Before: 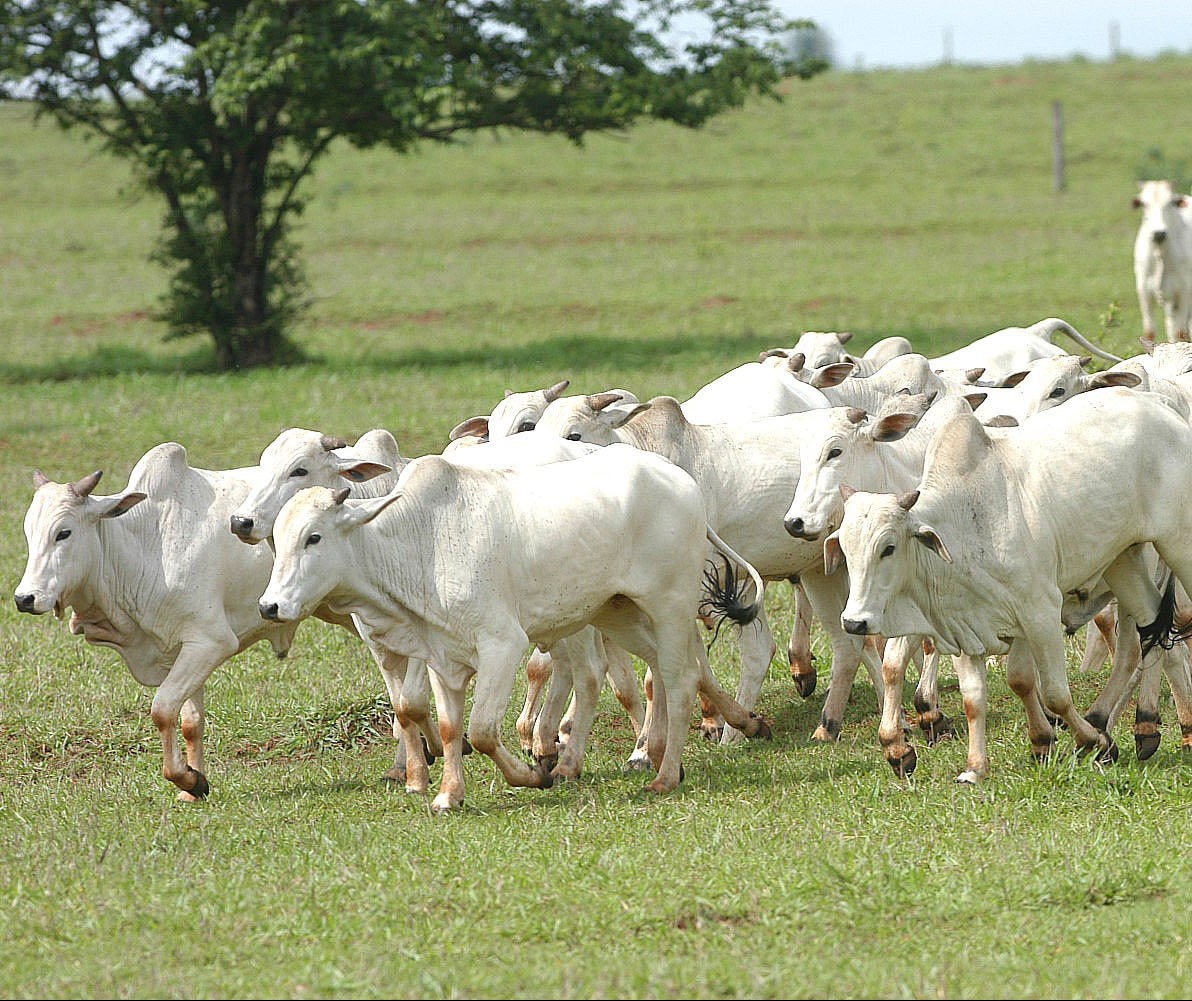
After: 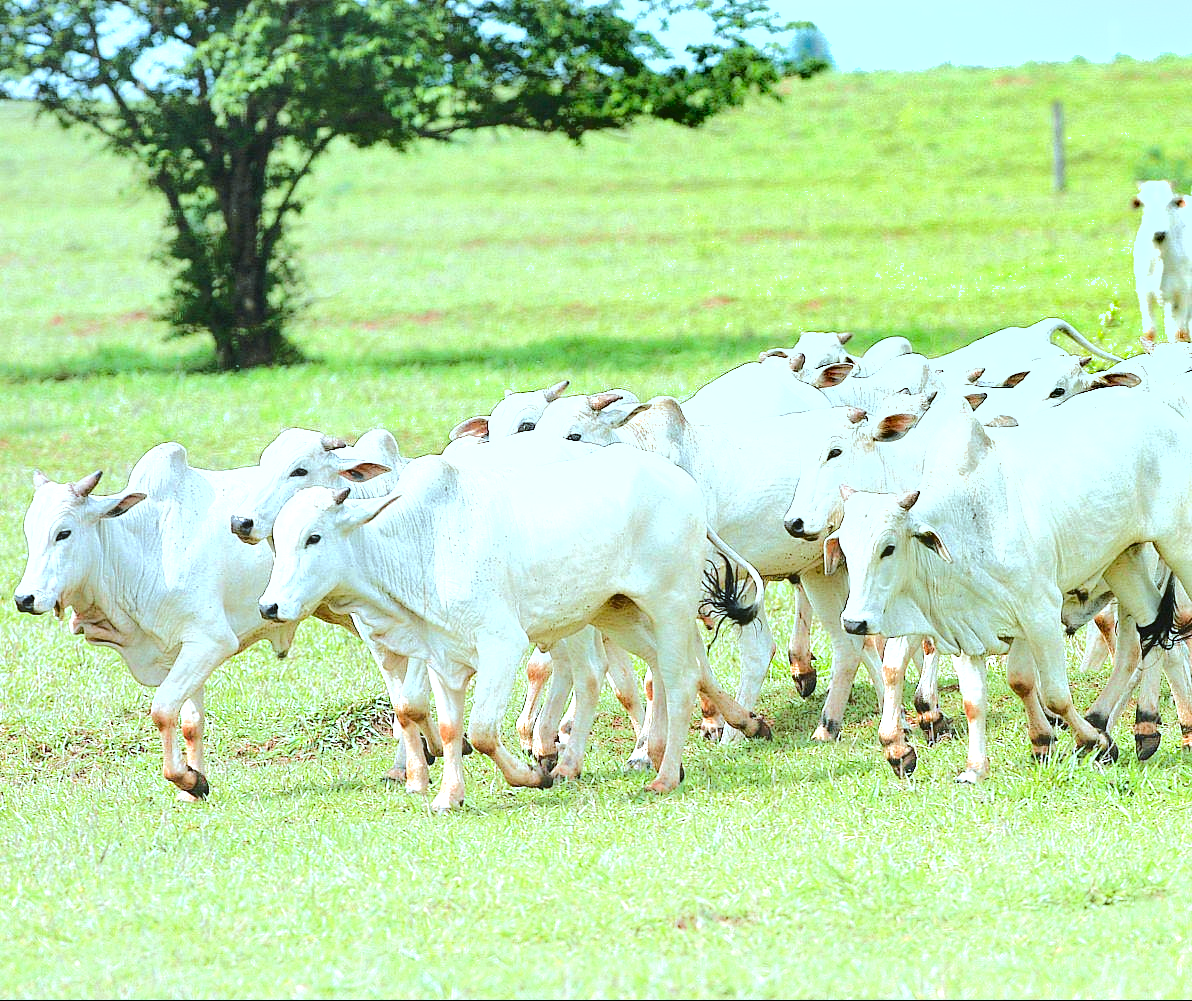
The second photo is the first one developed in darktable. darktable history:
color correction: highlights a* -9.31, highlights b* -23.82
tone equalizer: -7 EV 0.147 EV, -6 EV 0.626 EV, -5 EV 1.13 EV, -4 EV 1.36 EV, -3 EV 1.12 EV, -2 EV 0.6 EV, -1 EV 0.159 EV, edges refinement/feathering 500, mask exposure compensation -1.57 EV, preserve details no
exposure: black level correction 0, exposure 1 EV, compensate exposure bias true, compensate highlight preservation false
shadows and highlights: radius 262.81, soften with gaussian
color calibration: output R [0.994, 0.059, -0.119, 0], output G [-0.036, 1.09, -0.119, 0], output B [0.078, -0.108, 0.961, 0], illuminant same as pipeline (D50), adaptation XYZ, x 0.347, y 0.359, temperature 5007.58 K
